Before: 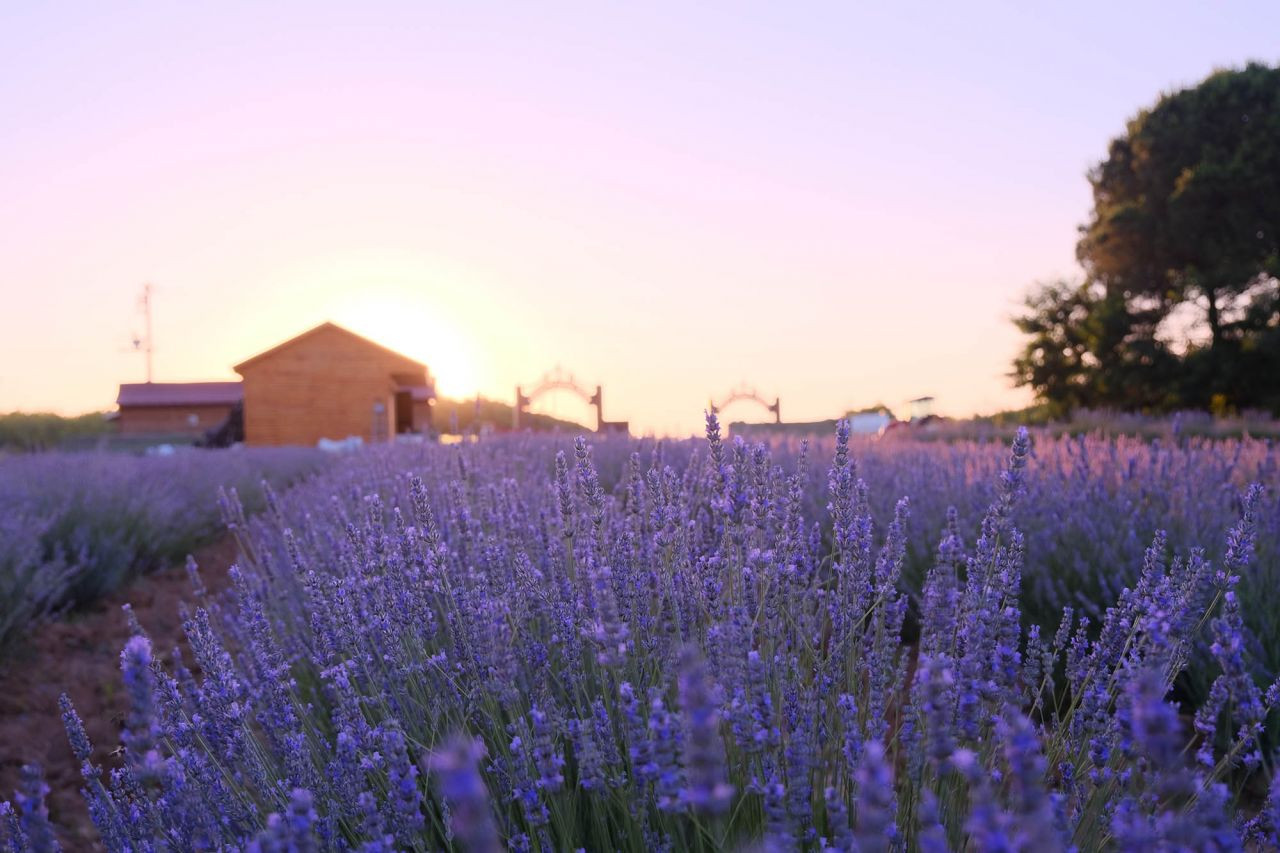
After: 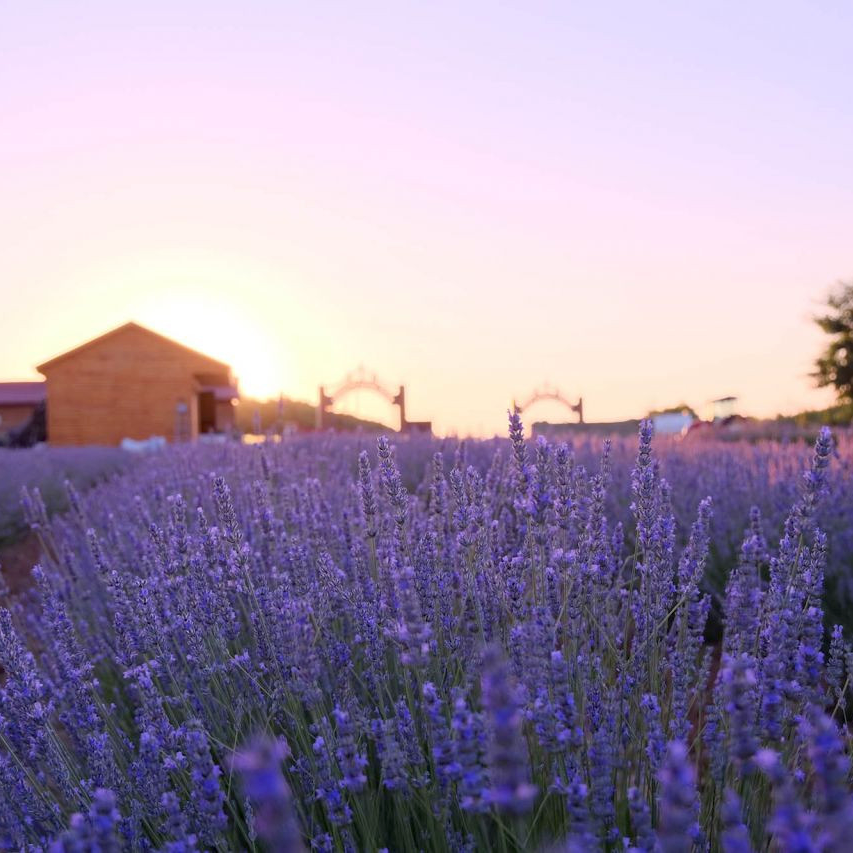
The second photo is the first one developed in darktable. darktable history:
rgb levels: preserve colors max RGB
crop: left 15.419%, right 17.914%
haze removal: compatibility mode true, adaptive false
